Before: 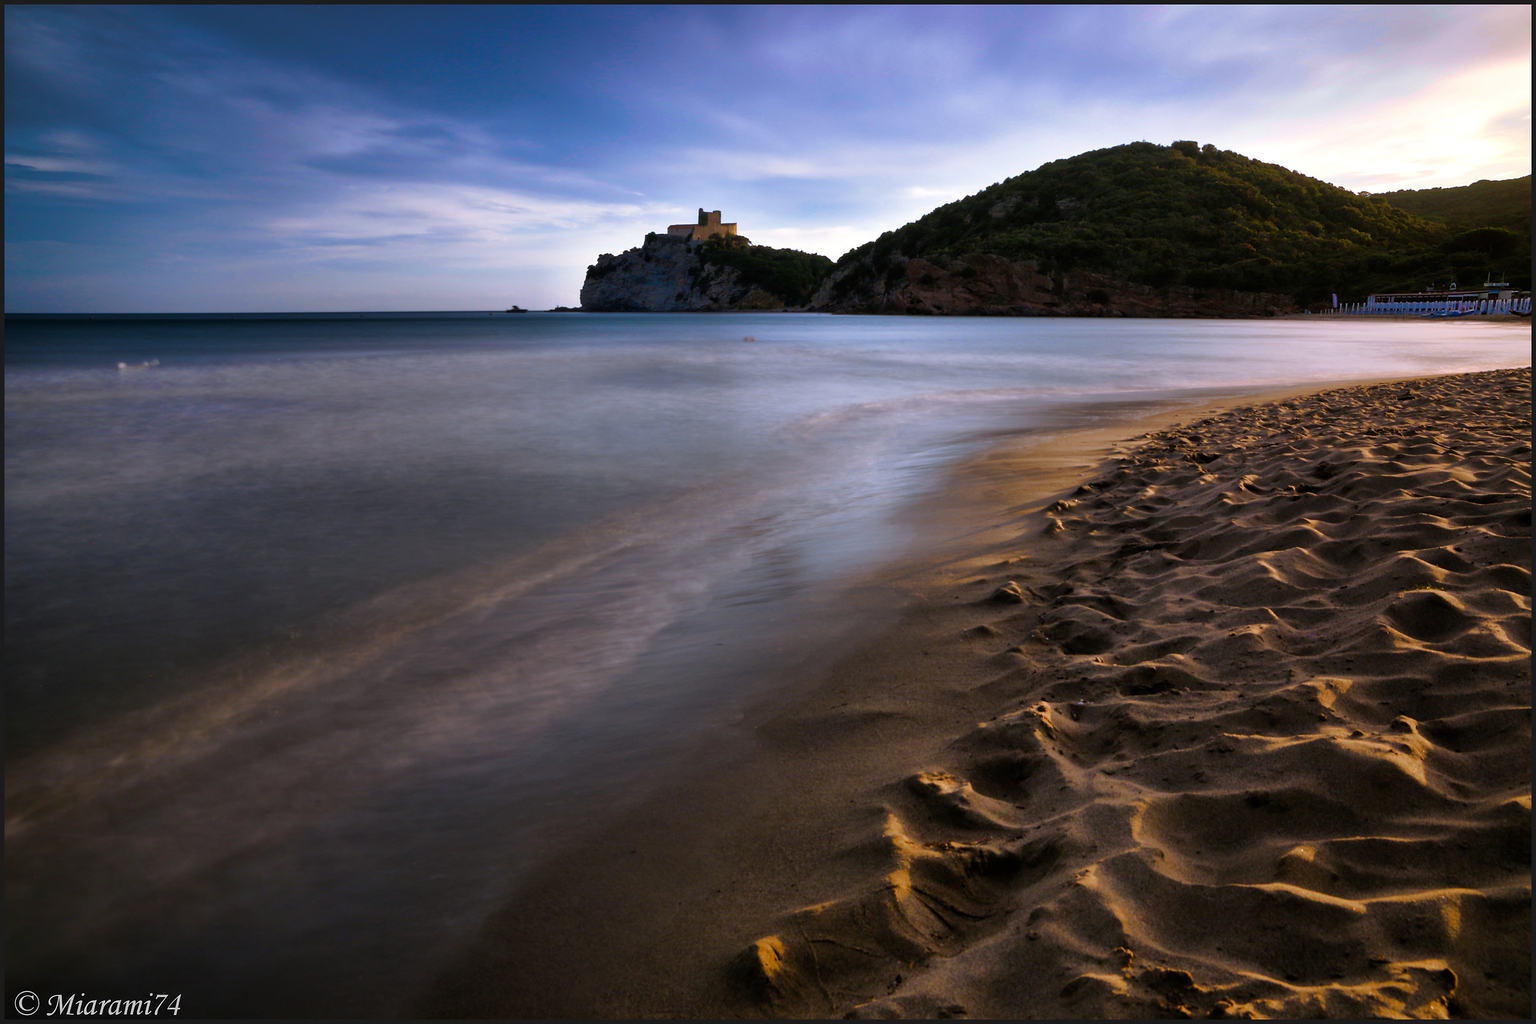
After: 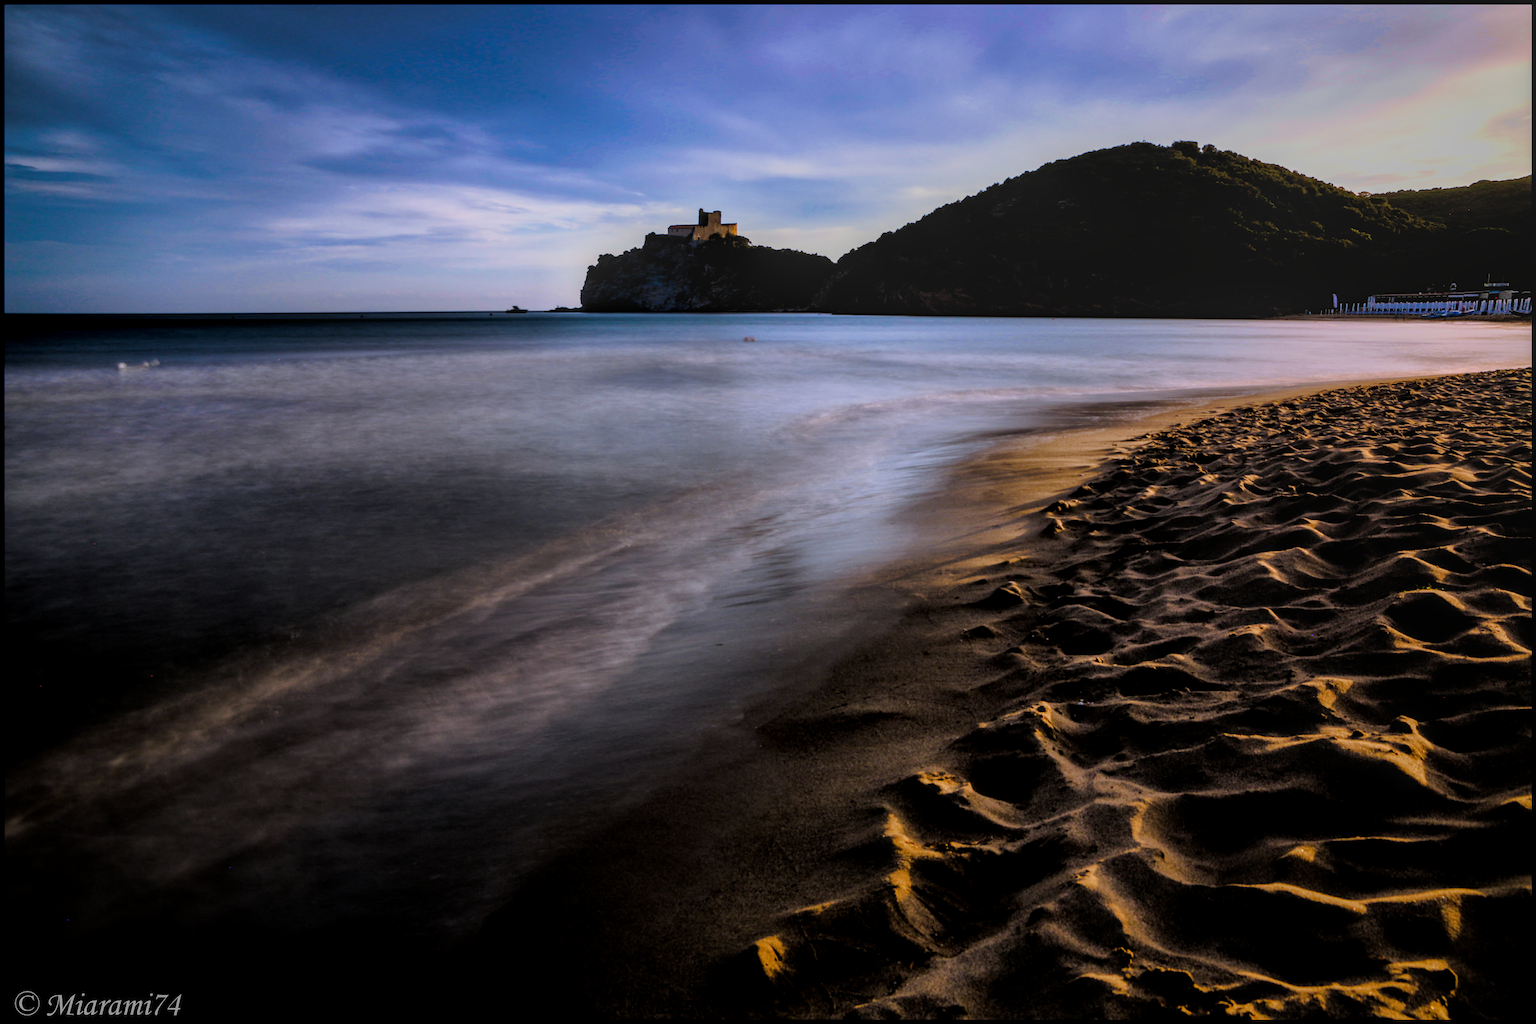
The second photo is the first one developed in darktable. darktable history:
local contrast: highlights 2%, shadows 5%, detail 134%
color balance rgb: perceptual saturation grading › global saturation 14.547%
filmic rgb: black relative exposure -5.09 EV, white relative exposure 3.99 EV, hardness 2.89, contrast 1.298, color science v6 (2022)
